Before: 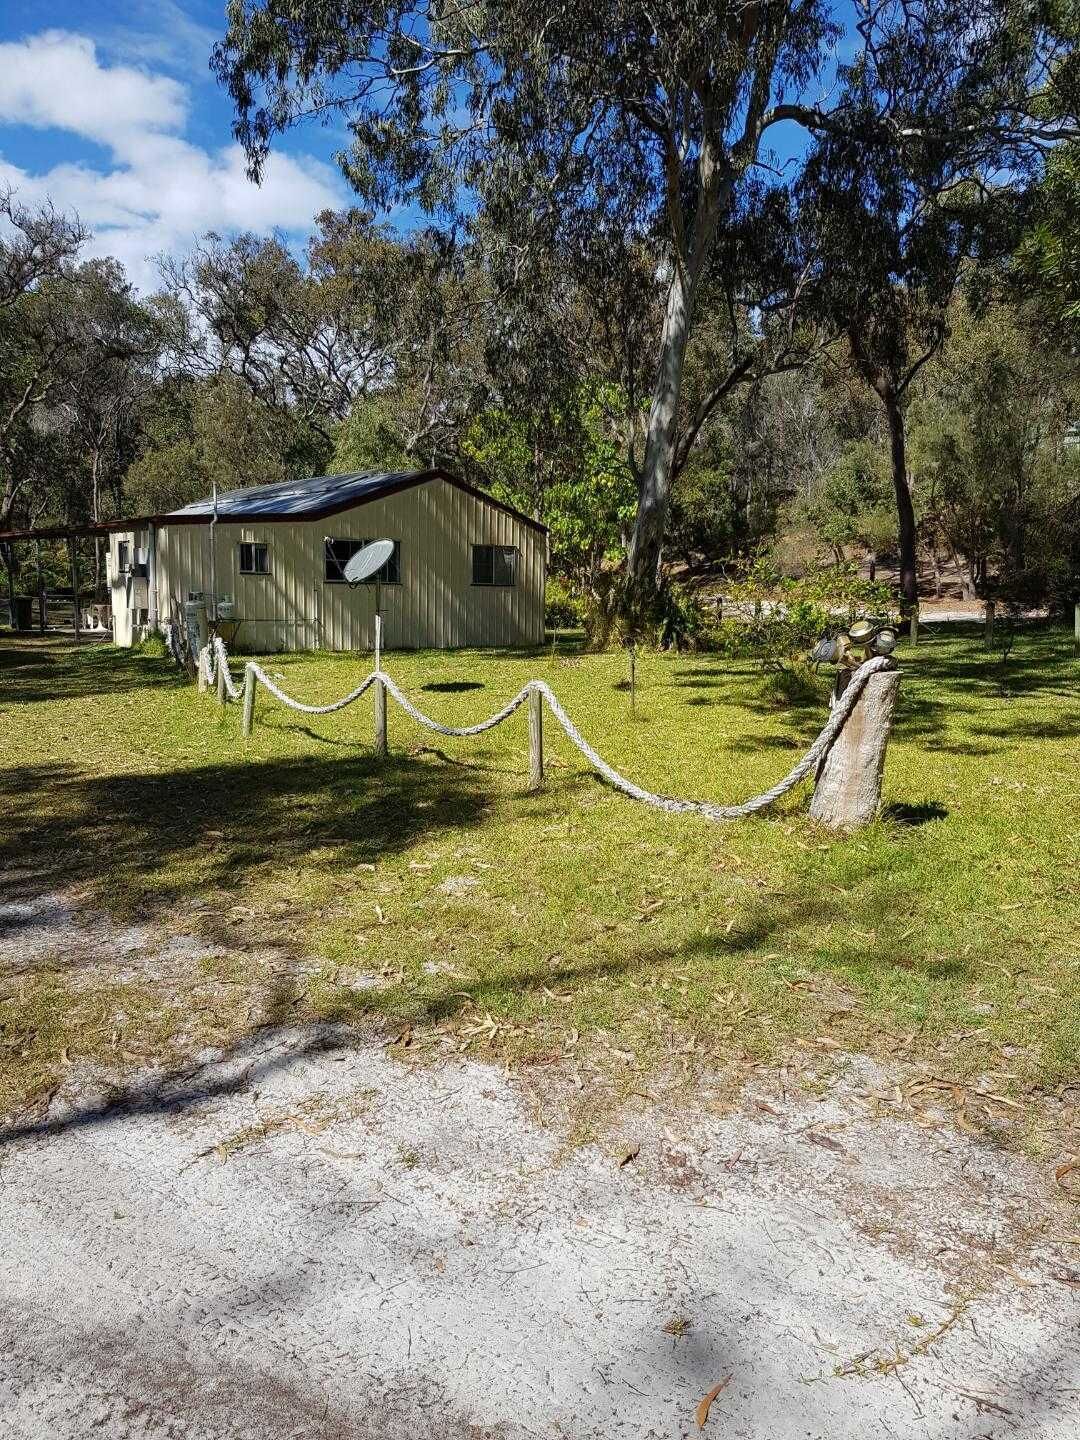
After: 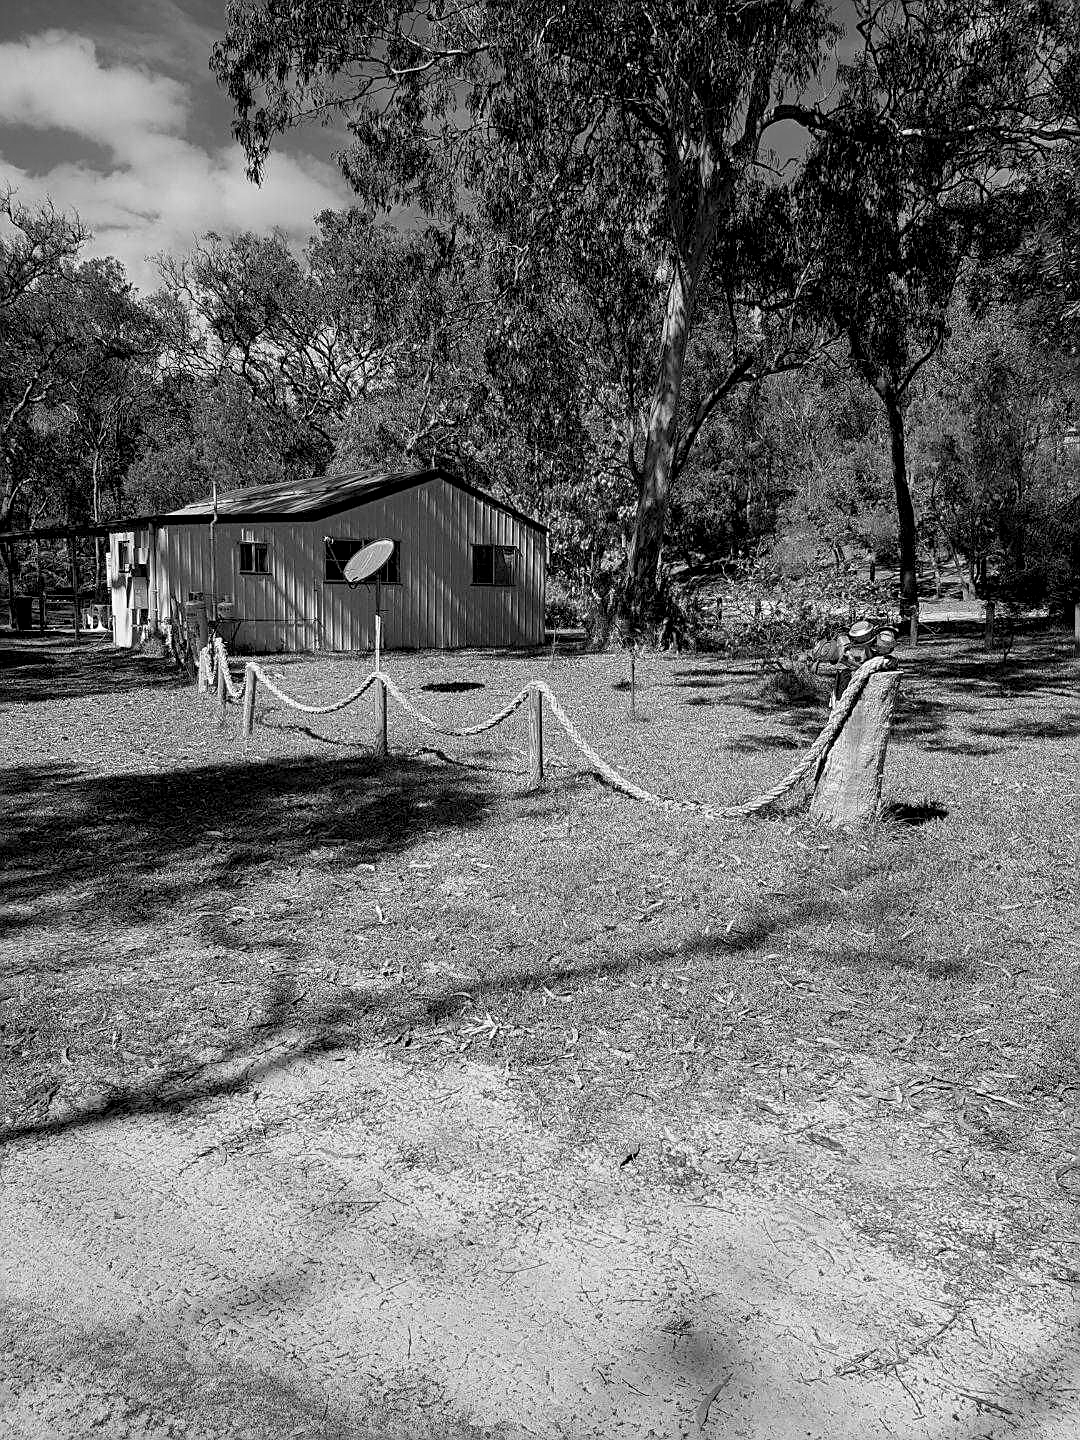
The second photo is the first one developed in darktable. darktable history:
sharpen: on, module defaults
monochrome: a 26.22, b 42.67, size 0.8
exposure: black level correction 0.007, compensate highlight preservation false
color correction: highlights a* 4.02, highlights b* 4.98, shadows a* -7.55, shadows b* 4.98
